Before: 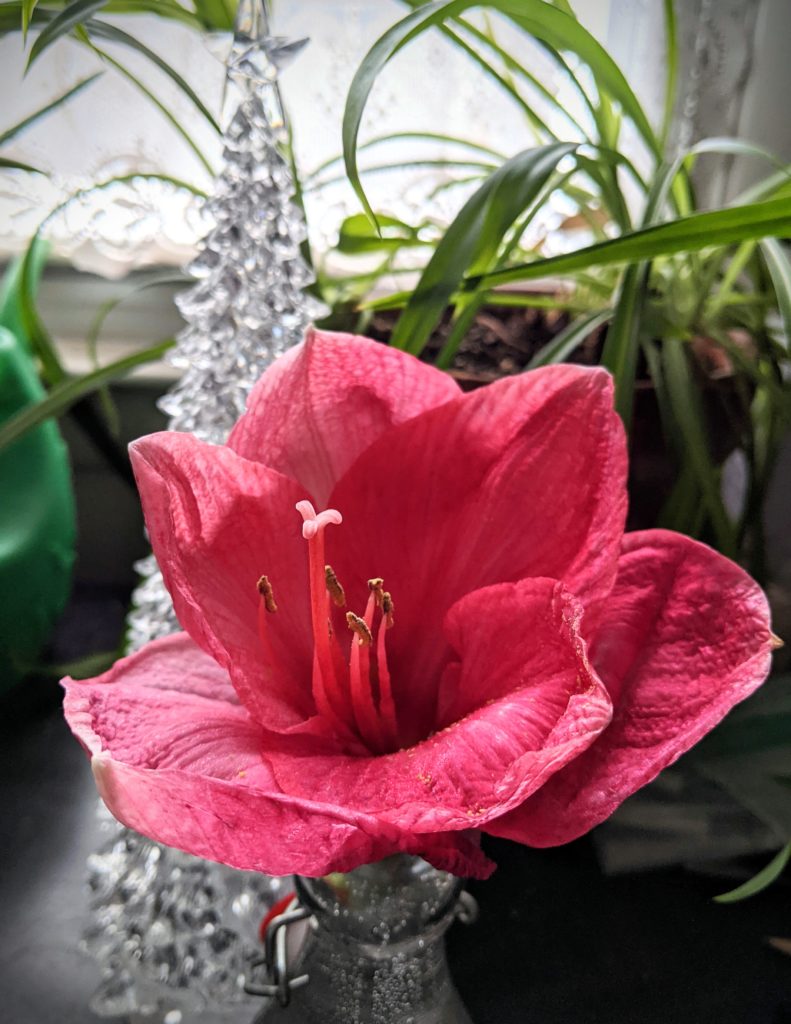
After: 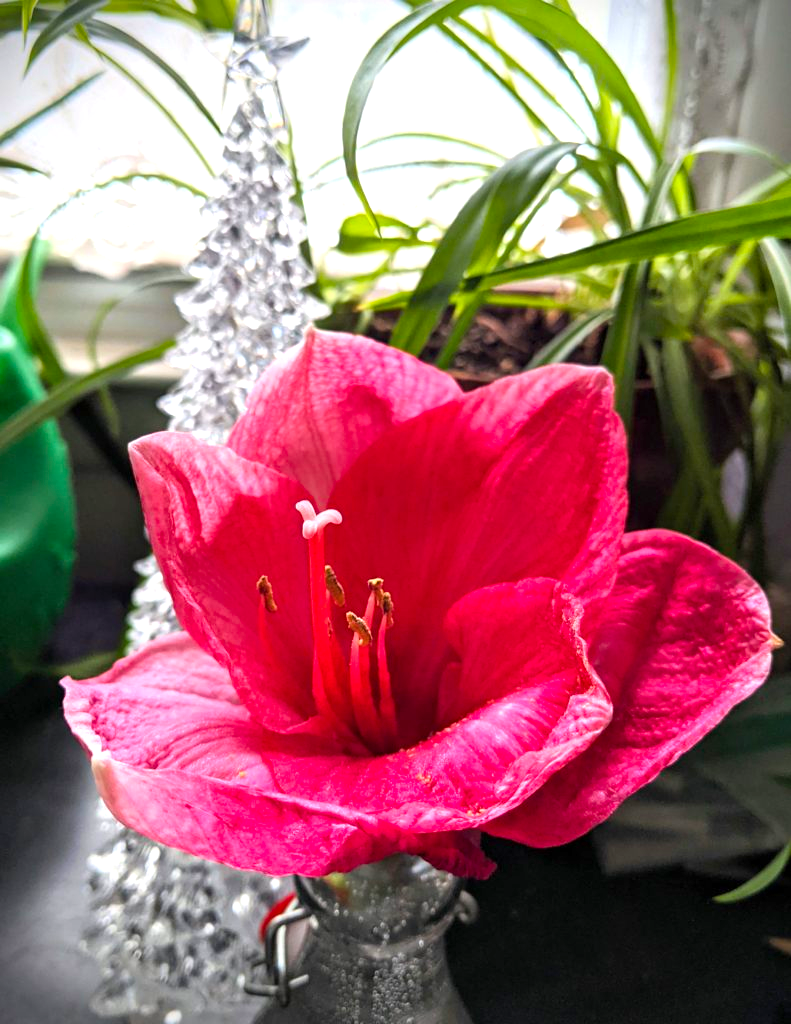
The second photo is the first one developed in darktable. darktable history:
exposure: exposure 0.636 EV, compensate highlight preservation false
color balance rgb: perceptual saturation grading › global saturation 20%, global vibrance 20%
